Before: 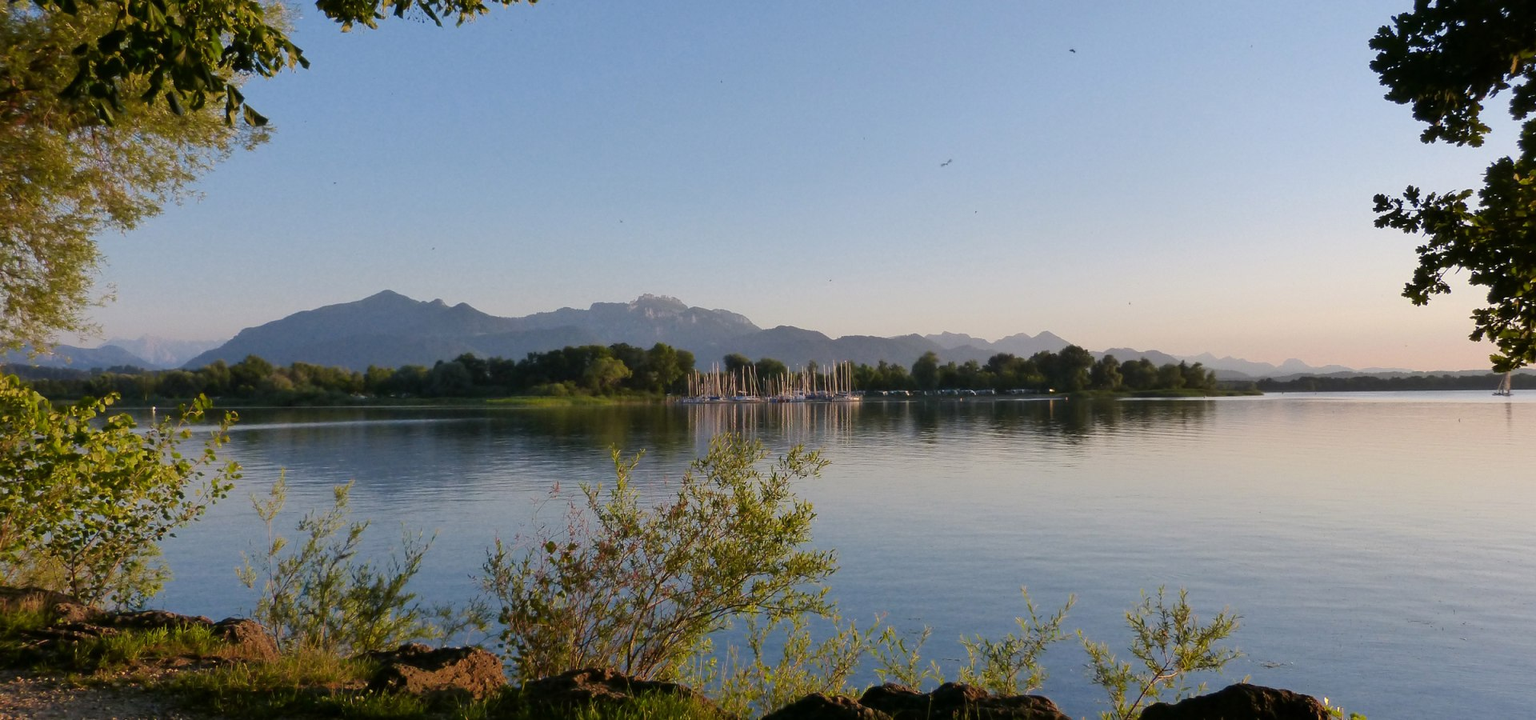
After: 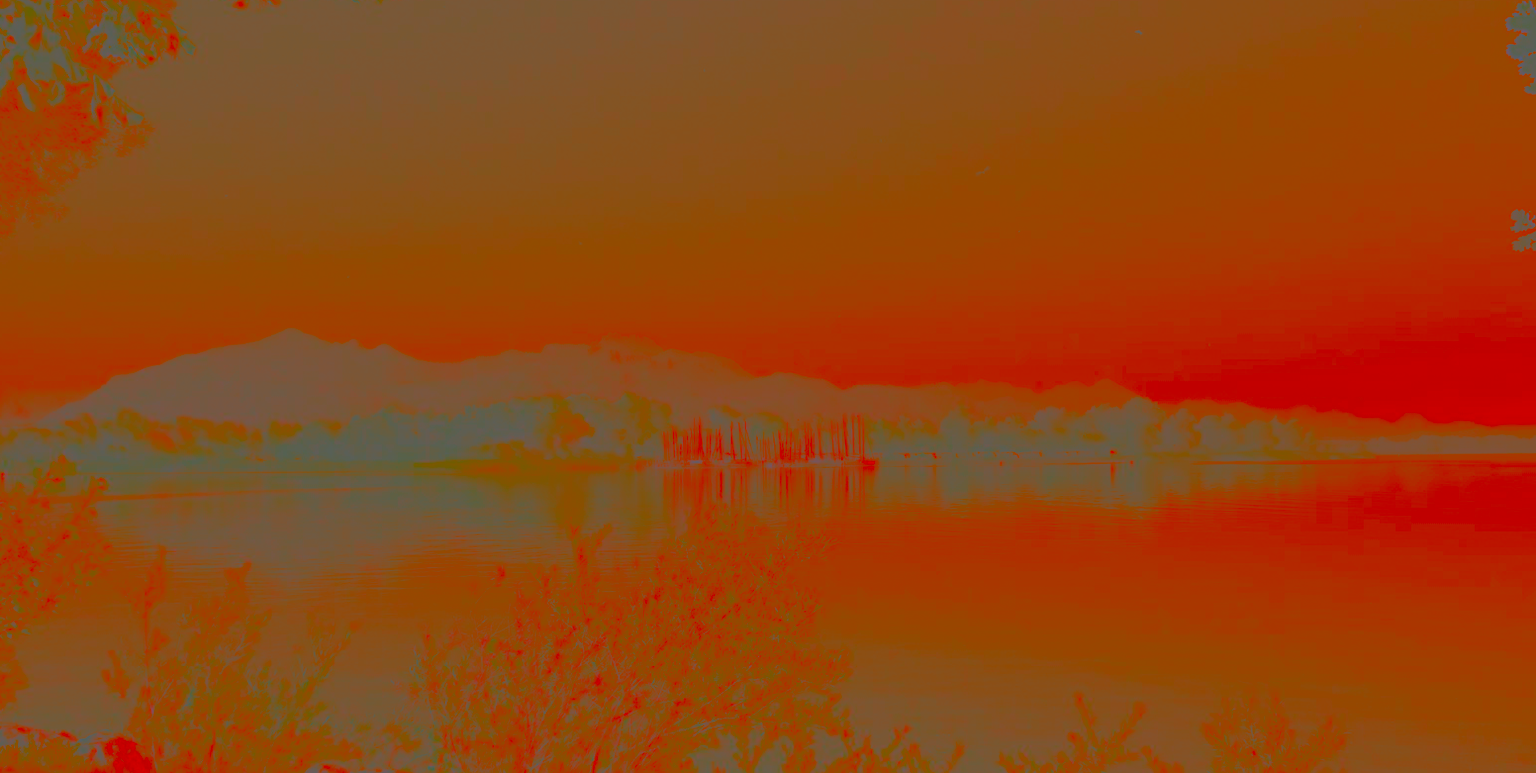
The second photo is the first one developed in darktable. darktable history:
shadows and highlights: shadows 30
white balance: red 1.467, blue 0.684
crop: left 9.929%, top 3.475%, right 9.188%, bottom 9.529%
contrast brightness saturation: contrast -0.99, brightness -0.17, saturation 0.75
sharpen: on, module defaults
